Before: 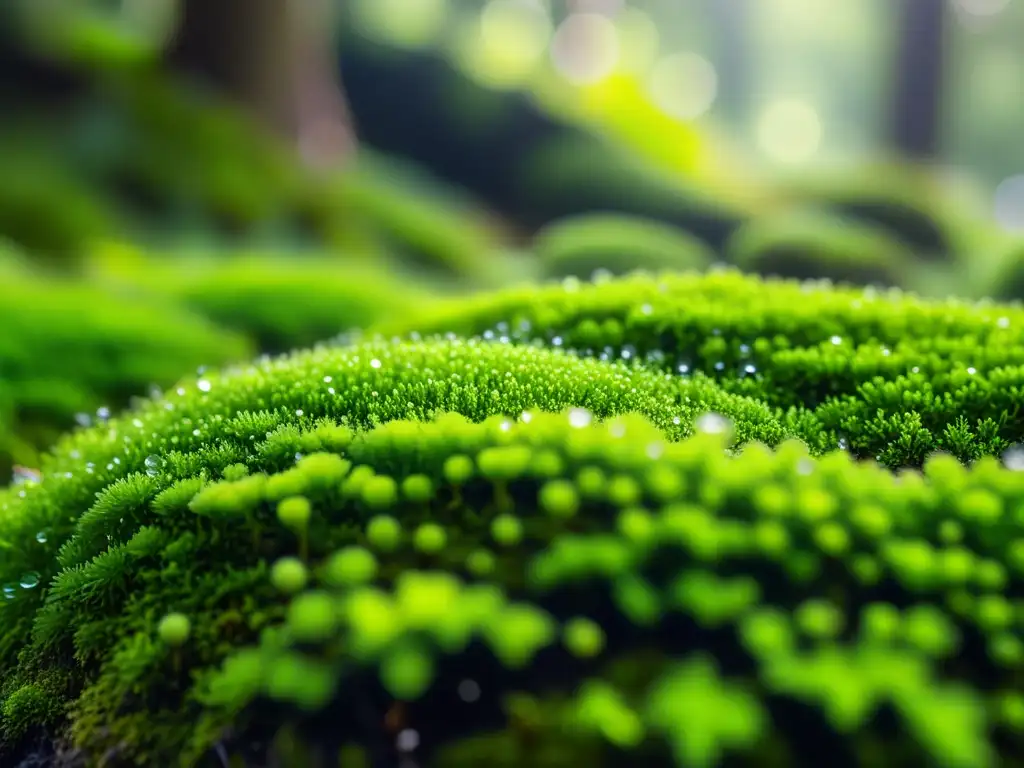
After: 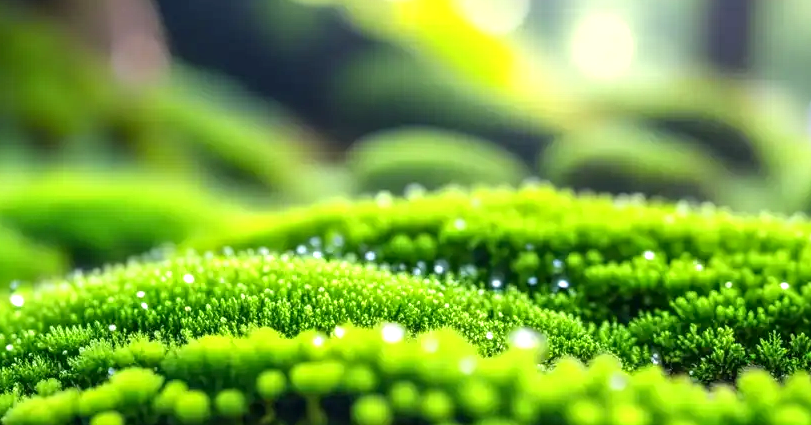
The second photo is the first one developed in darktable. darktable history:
local contrast: on, module defaults
crop: left 18.281%, top 11.104%, right 2.458%, bottom 33.526%
exposure: black level correction 0.001, exposure 0.5 EV, compensate highlight preservation false
